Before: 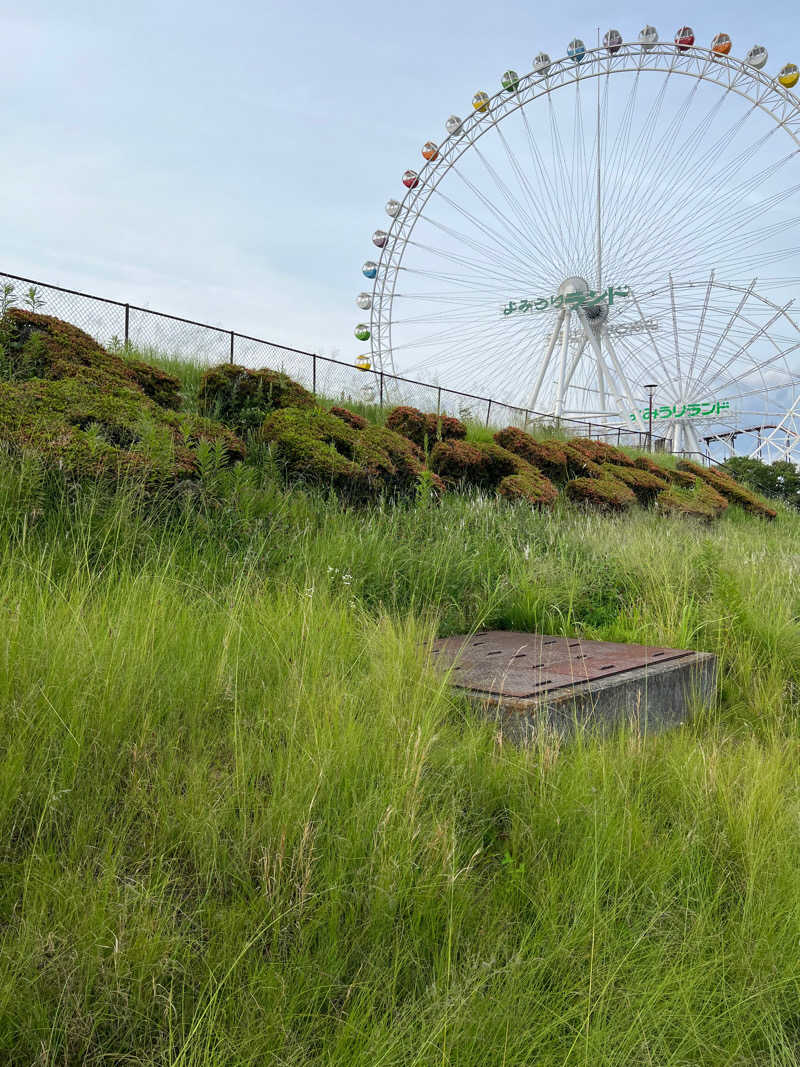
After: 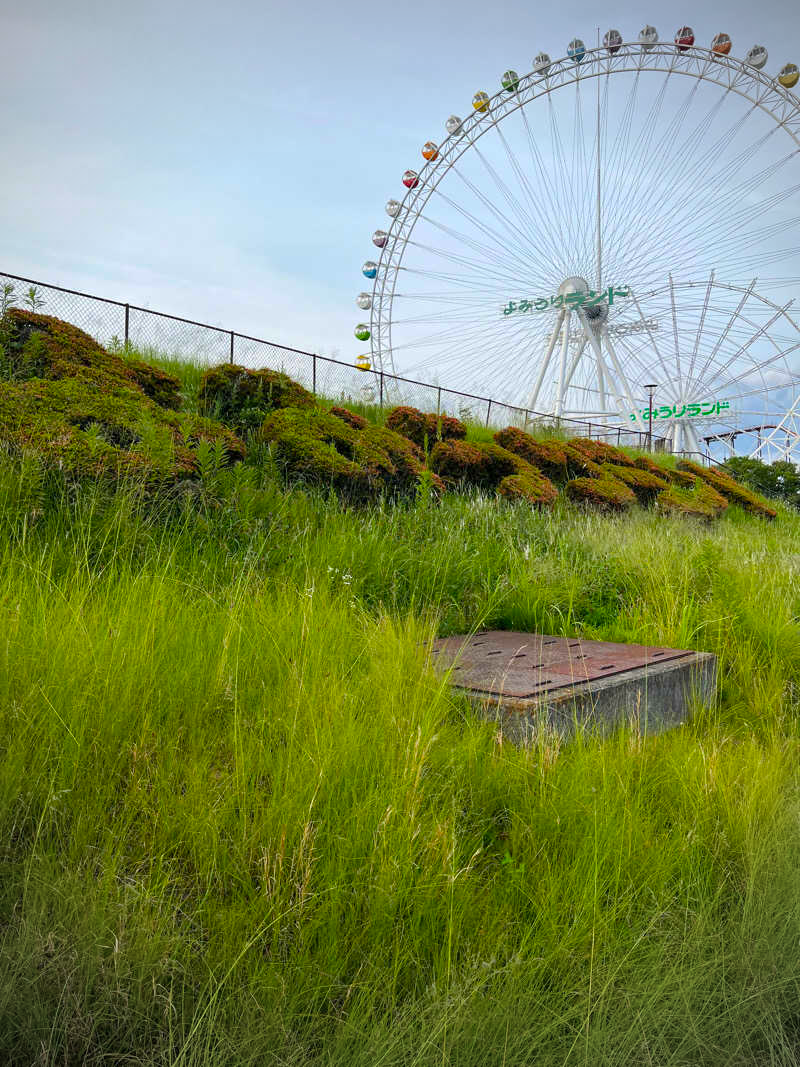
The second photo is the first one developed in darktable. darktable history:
color balance rgb: perceptual saturation grading › global saturation 30%, global vibrance 20%
vignetting: fall-off start 74.49%, fall-off radius 65.9%, brightness -0.628, saturation -0.68
